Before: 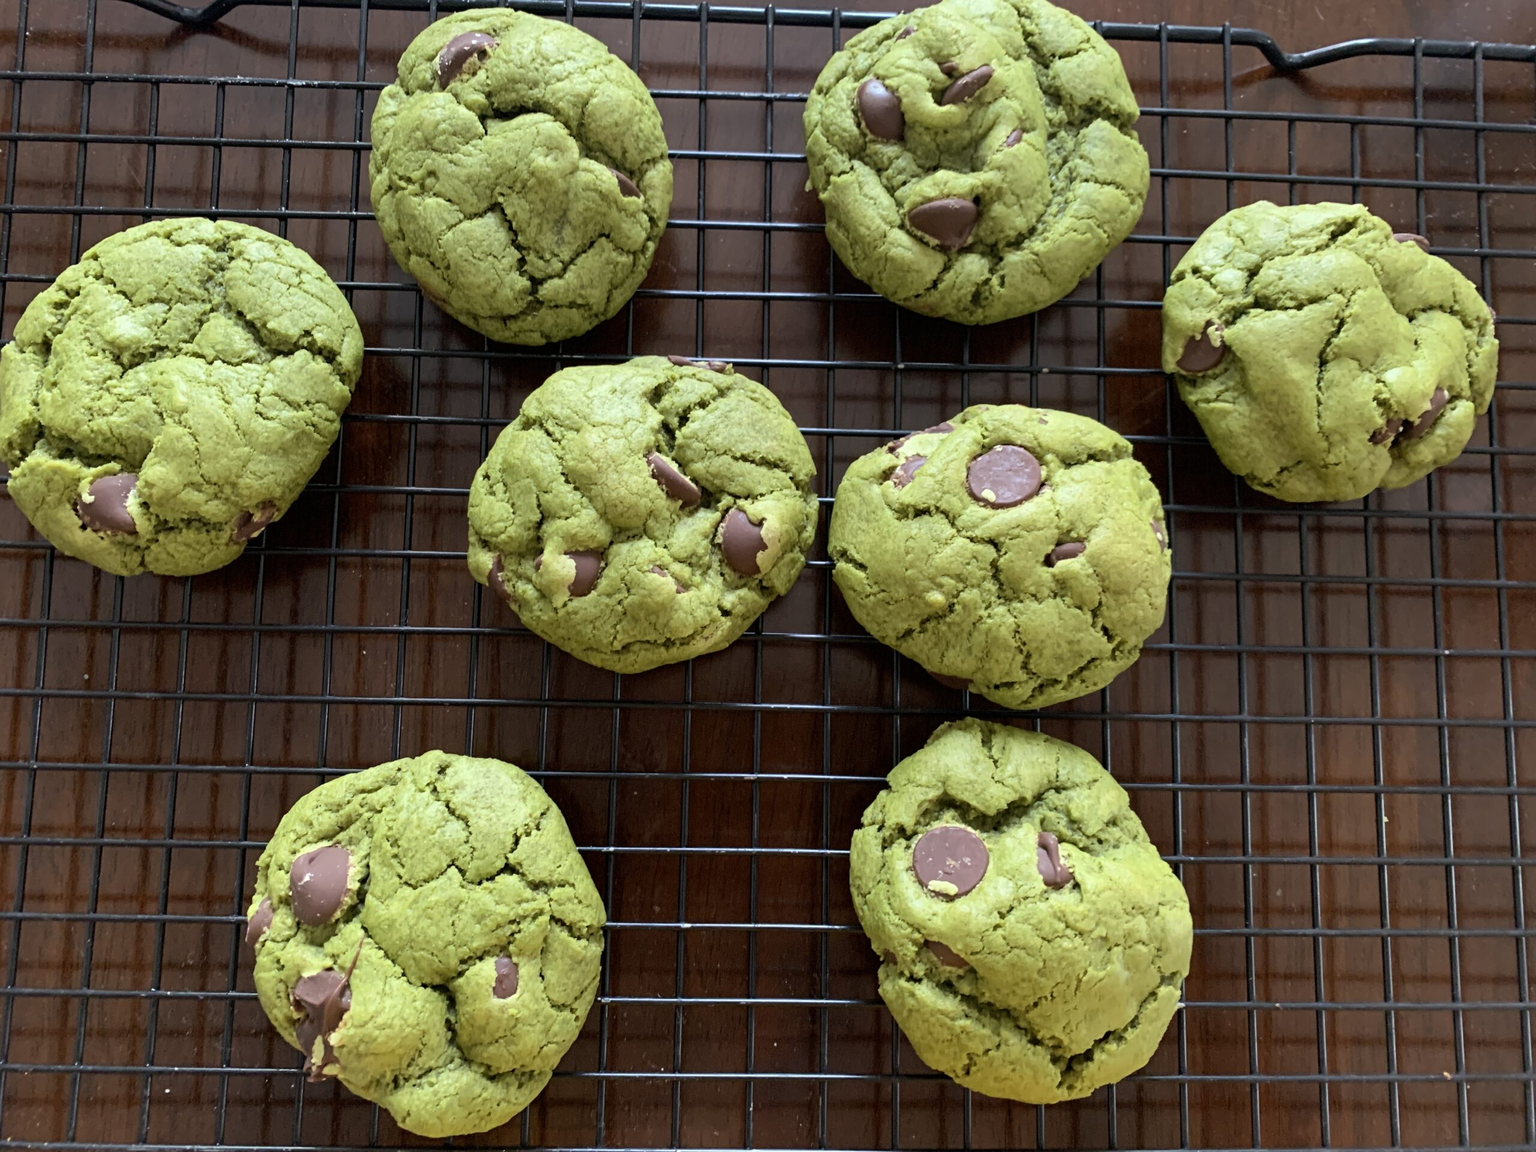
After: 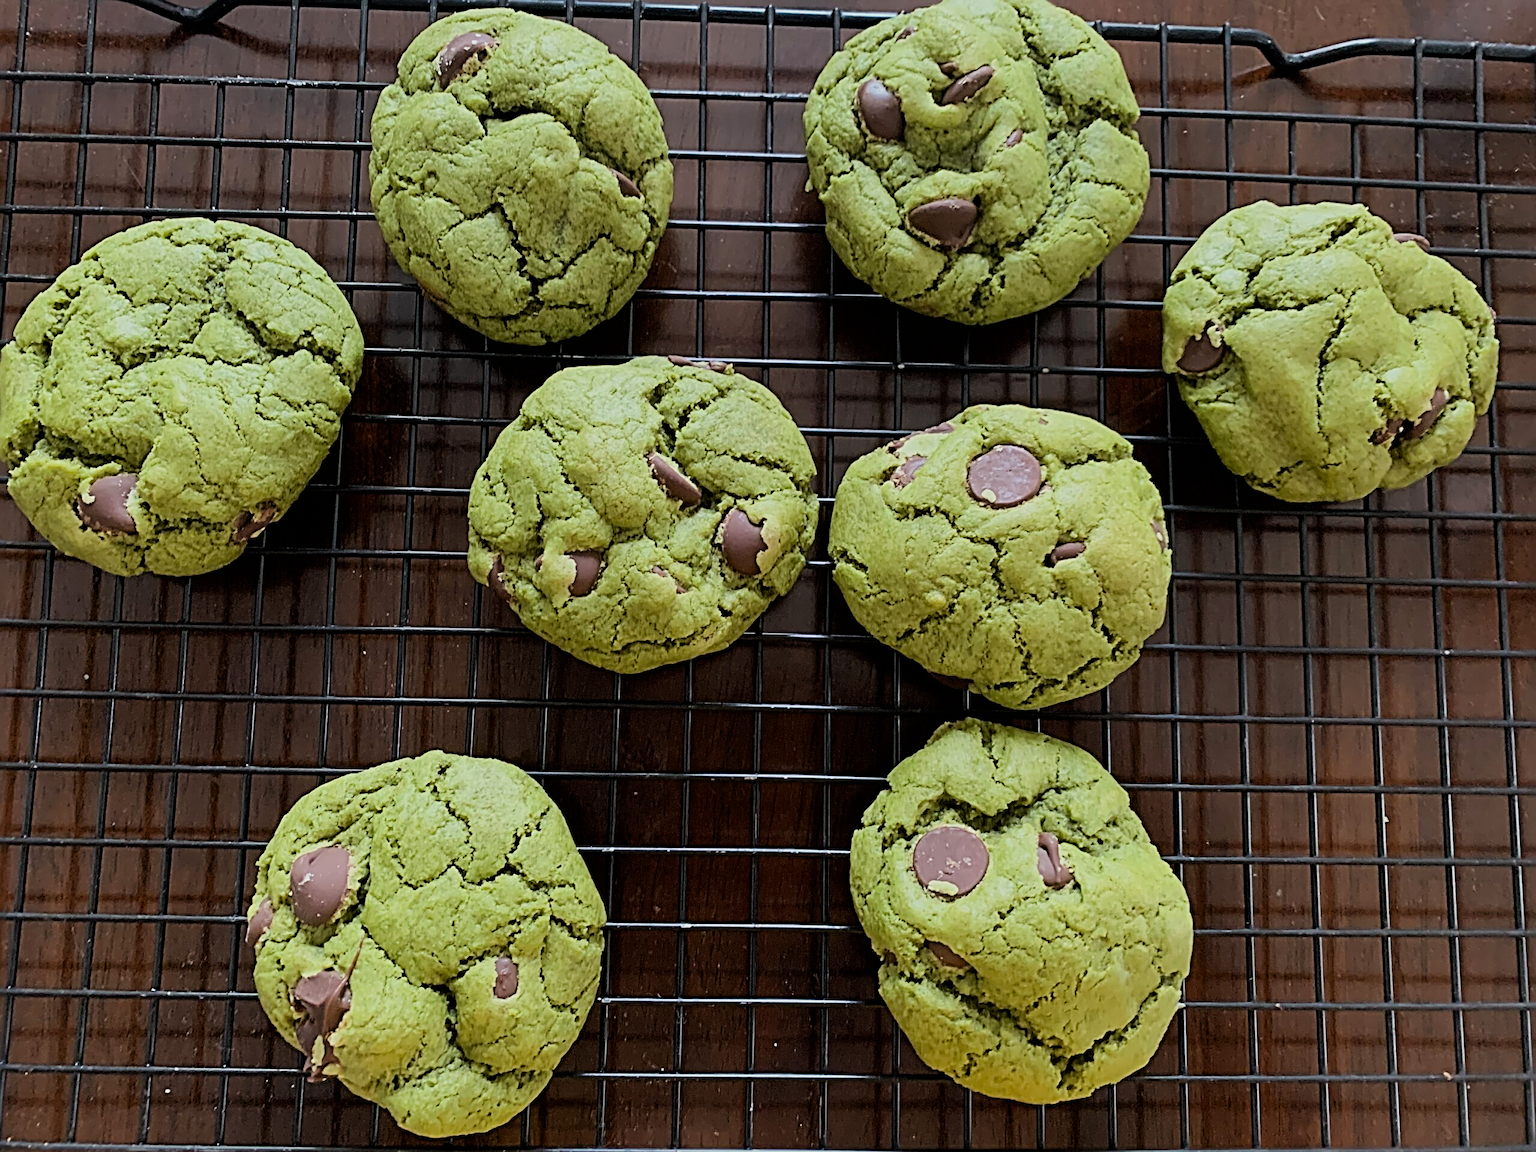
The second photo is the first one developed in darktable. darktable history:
filmic rgb: black relative exposure -7.65 EV, white relative exposure 4.56 EV, hardness 3.61
sharpen: radius 3.69, amount 0.928
